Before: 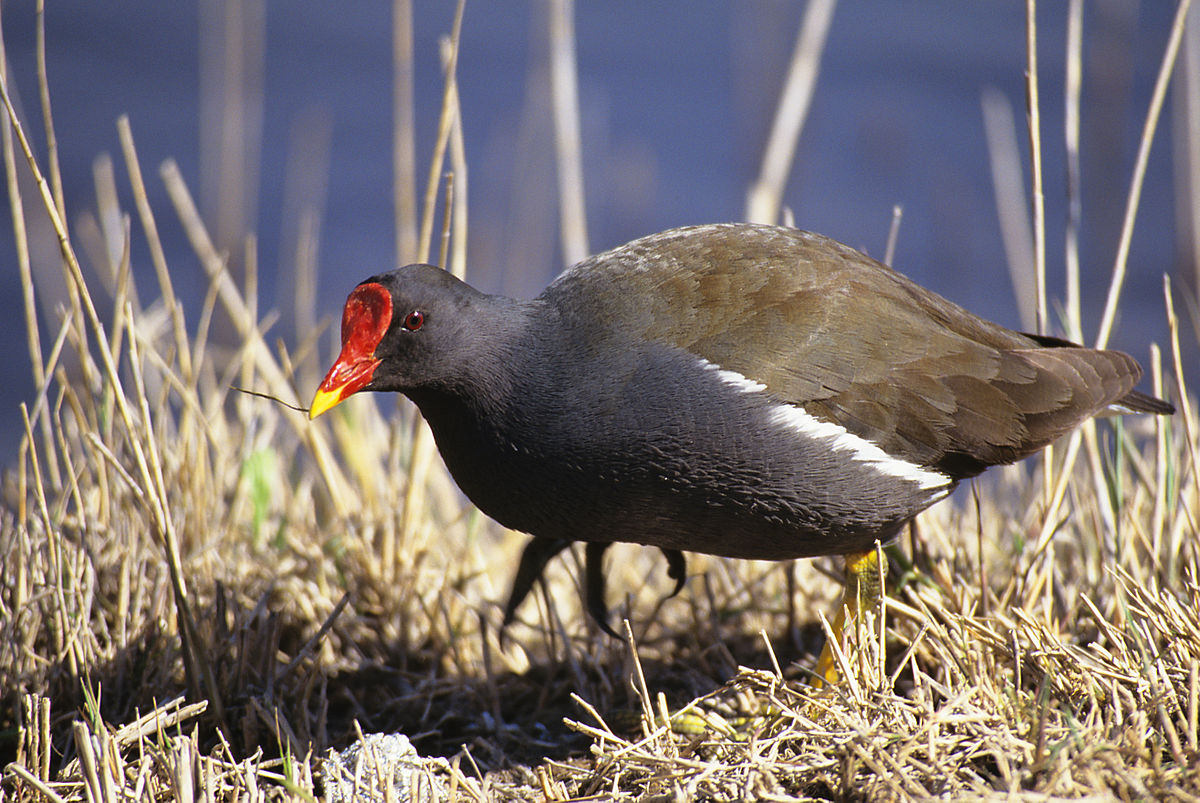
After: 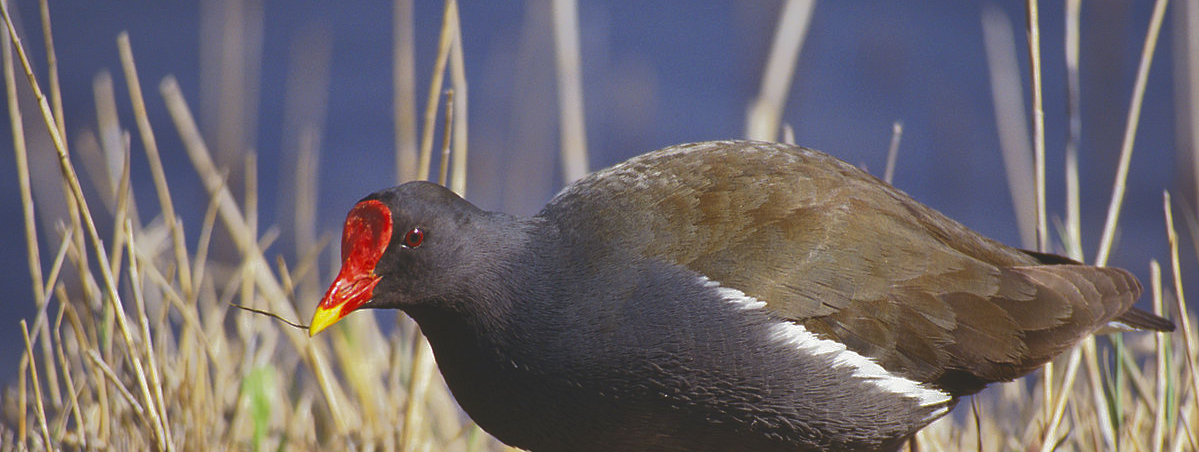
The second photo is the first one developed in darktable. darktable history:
tone curve: curves: ch0 [(0, 0) (0.003, 0.149) (0.011, 0.152) (0.025, 0.154) (0.044, 0.164) (0.069, 0.179) (0.1, 0.194) (0.136, 0.211) (0.177, 0.232) (0.224, 0.258) (0.277, 0.289) (0.335, 0.326) (0.399, 0.371) (0.468, 0.438) (0.543, 0.504) (0.623, 0.569) (0.709, 0.642) (0.801, 0.716) (0.898, 0.775) (1, 1)], color space Lab, independent channels, preserve colors none
crop and rotate: top 10.441%, bottom 33.216%
